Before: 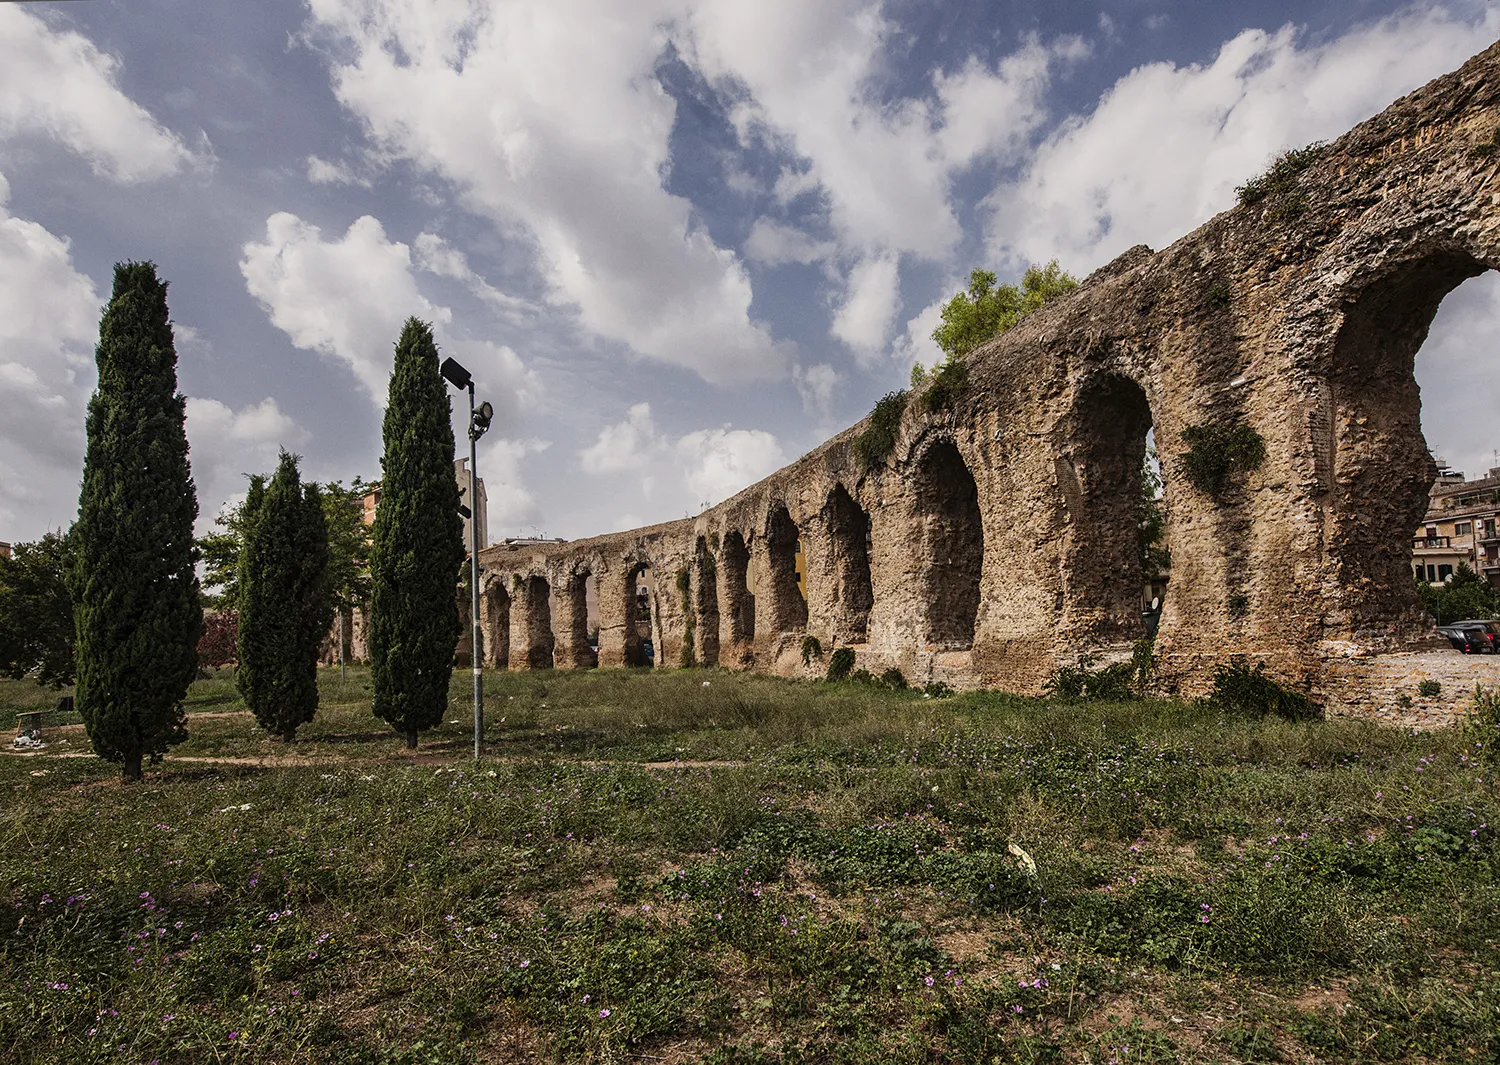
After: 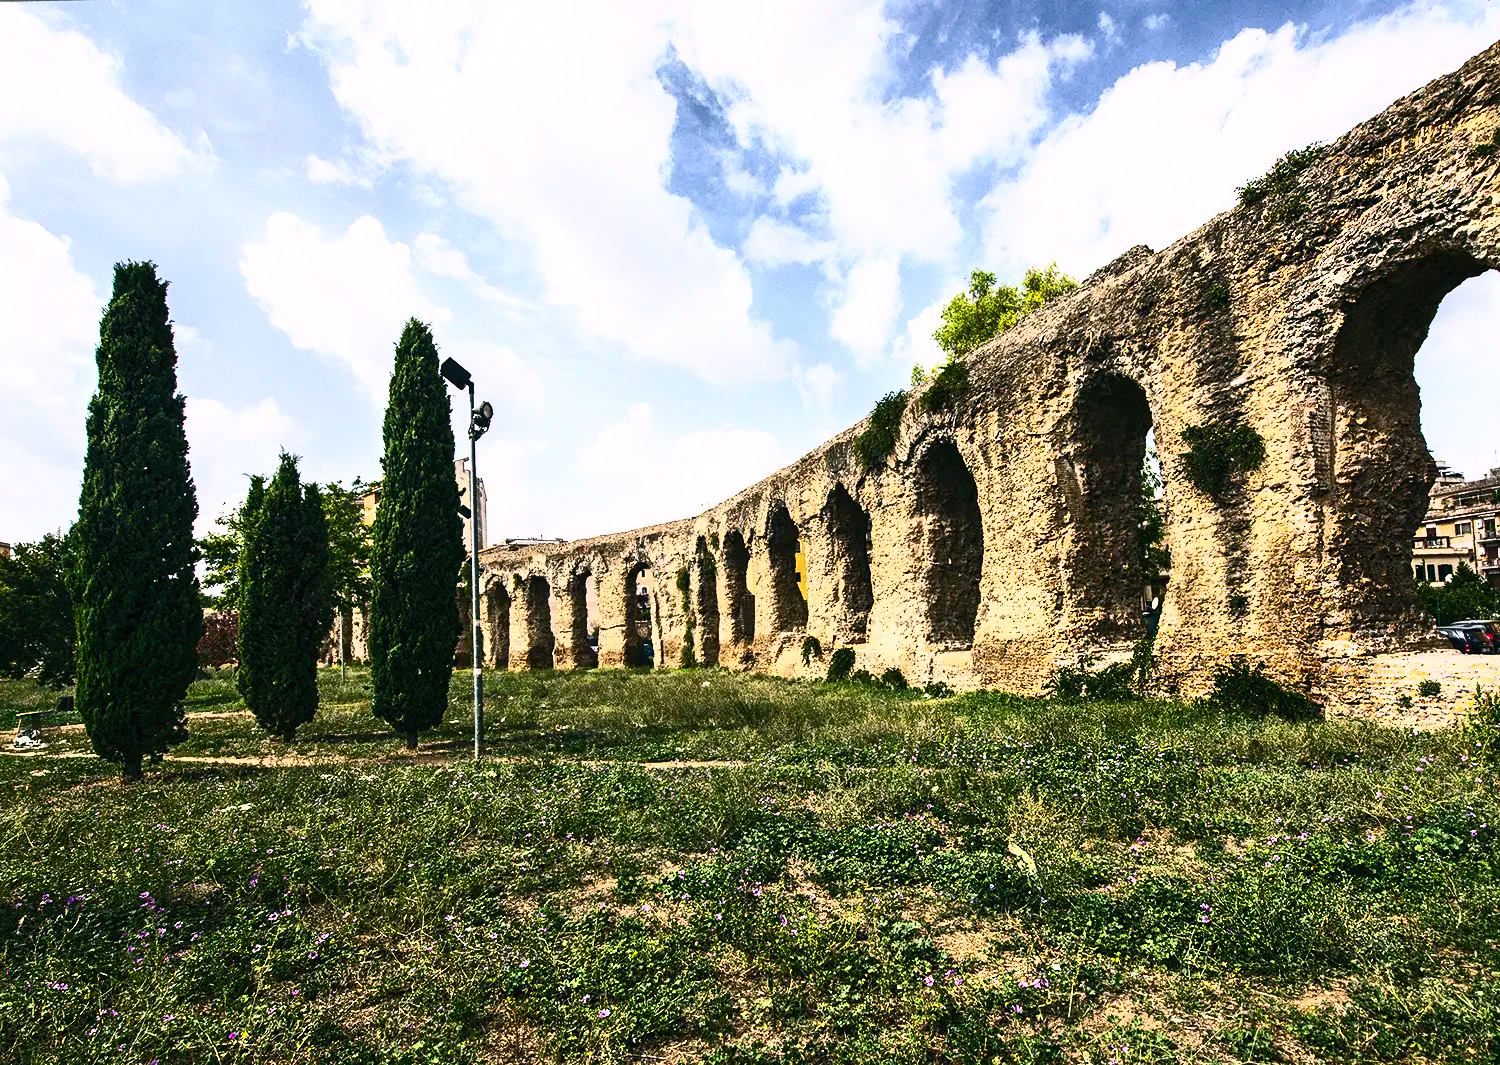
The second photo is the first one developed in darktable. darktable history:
exposure: exposure 0.669 EV, compensate exposure bias true, compensate highlight preservation false
contrast brightness saturation: contrast 0.62, brightness 0.342, saturation 0.144
color balance rgb: shadows lift › luminance -7.643%, shadows lift › chroma 2.248%, shadows lift › hue 202.16°, power › luminance -7.757%, power › chroma 1.118%, power › hue 217.62°, linear chroma grading › global chroma 15.504%, perceptual saturation grading › global saturation 18.373%, global vibrance 20%
